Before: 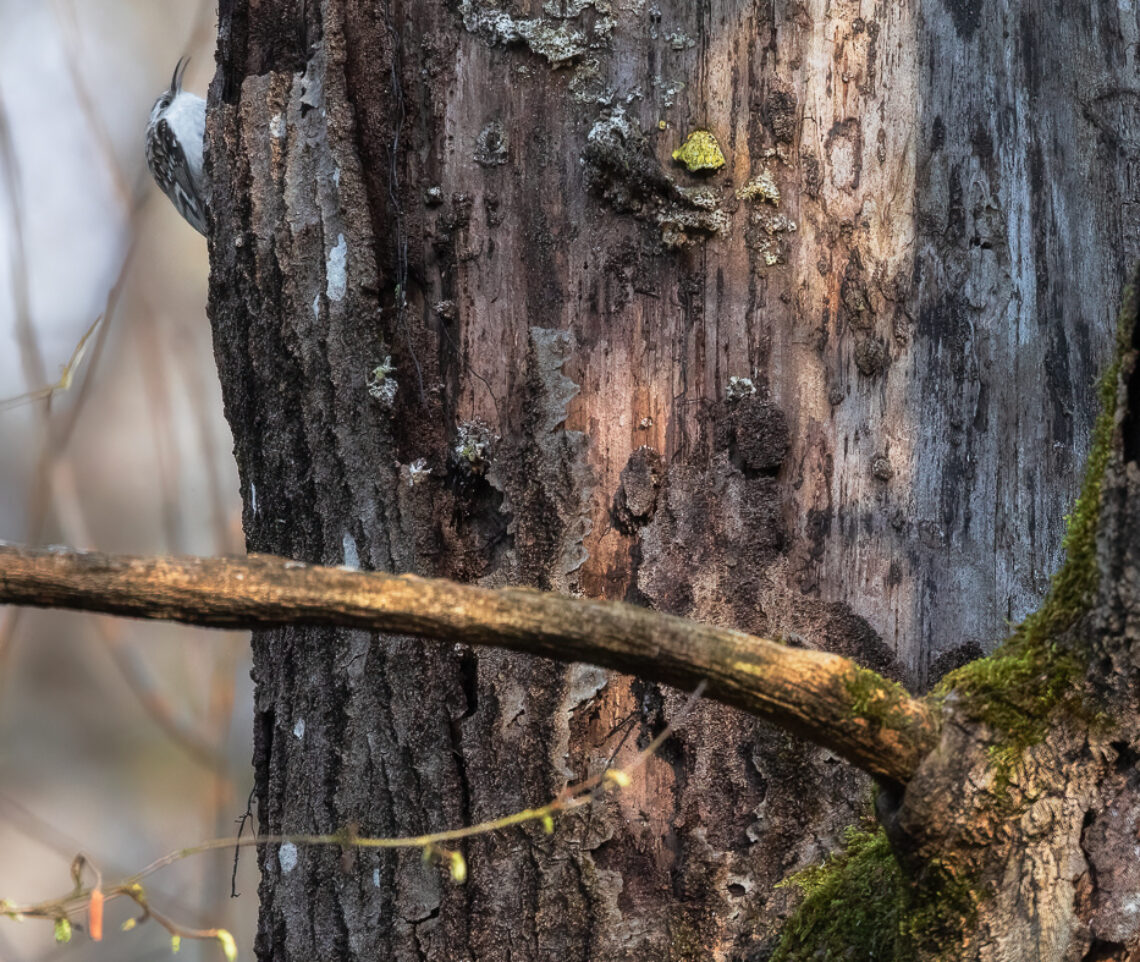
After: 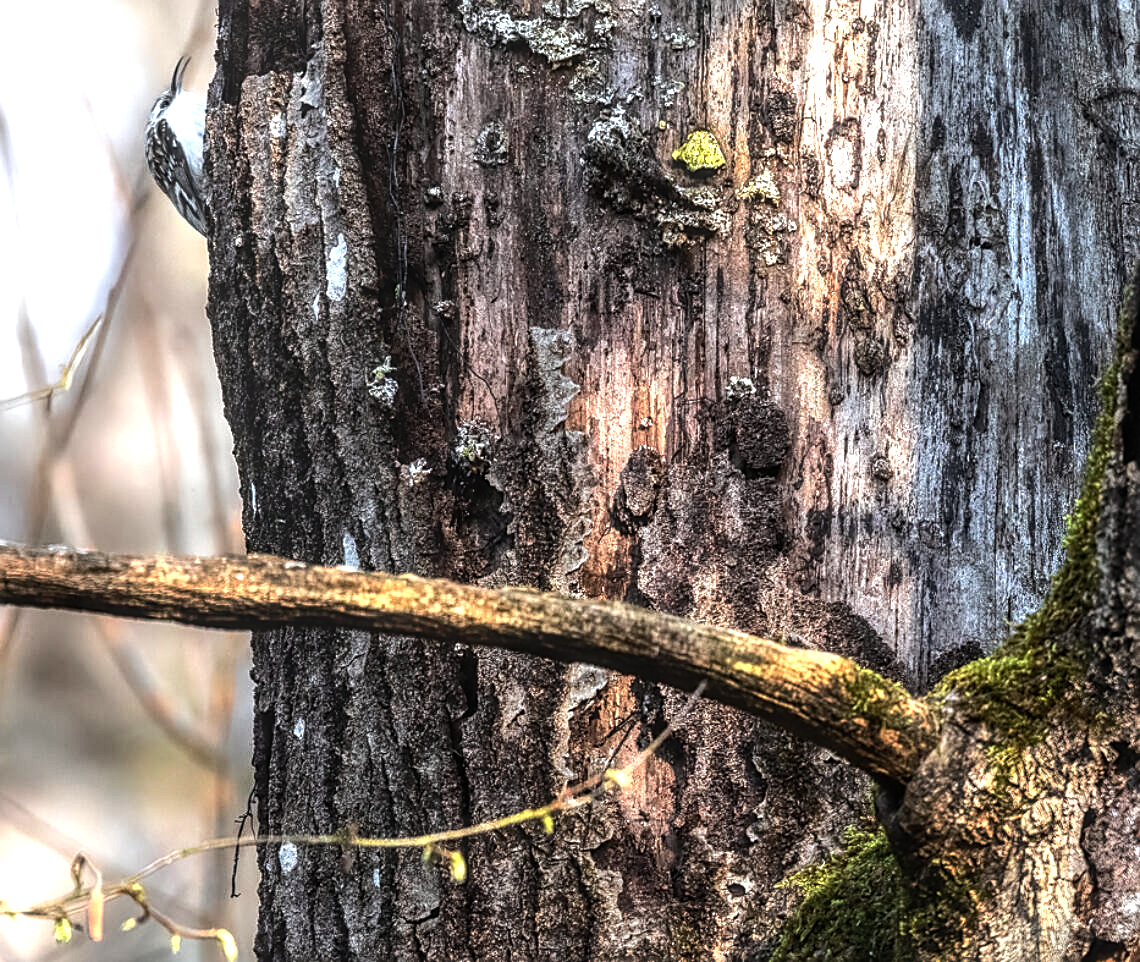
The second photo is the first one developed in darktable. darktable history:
exposure: black level correction 0, exposure 0.3 EV, compensate exposure bias true, compensate highlight preservation false
local contrast: highlights 6%, shadows 7%, detail 133%
sharpen: on, module defaults
tone equalizer: -8 EV -1.07 EV, -7 EV -0.974 EV, -6 EV -0.834 EV, -5 EV -0.598 EV, -3 EV 0.587 EV, -2 EV 0.888 EV, -1 EV 1.01 EV, +0 EV 1.07 EV, edges refinement/feathering 500, mask exposure compensation -1.57 EV, preserve details no
